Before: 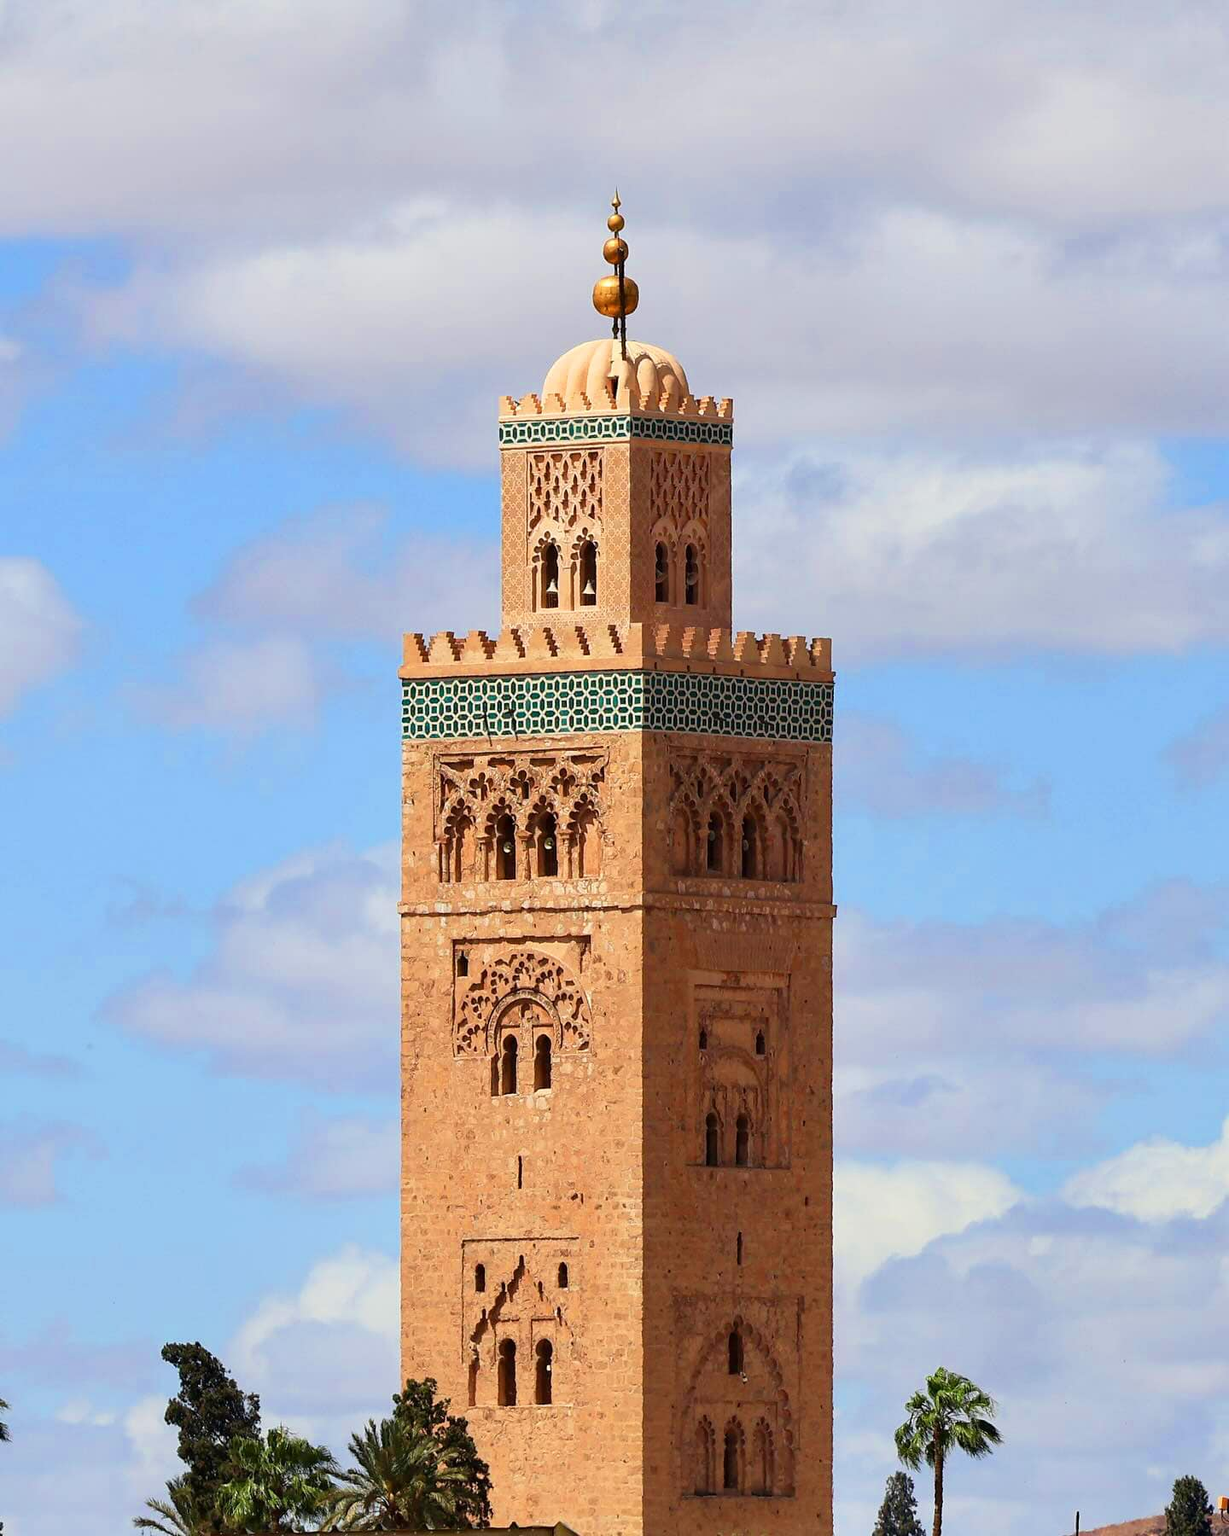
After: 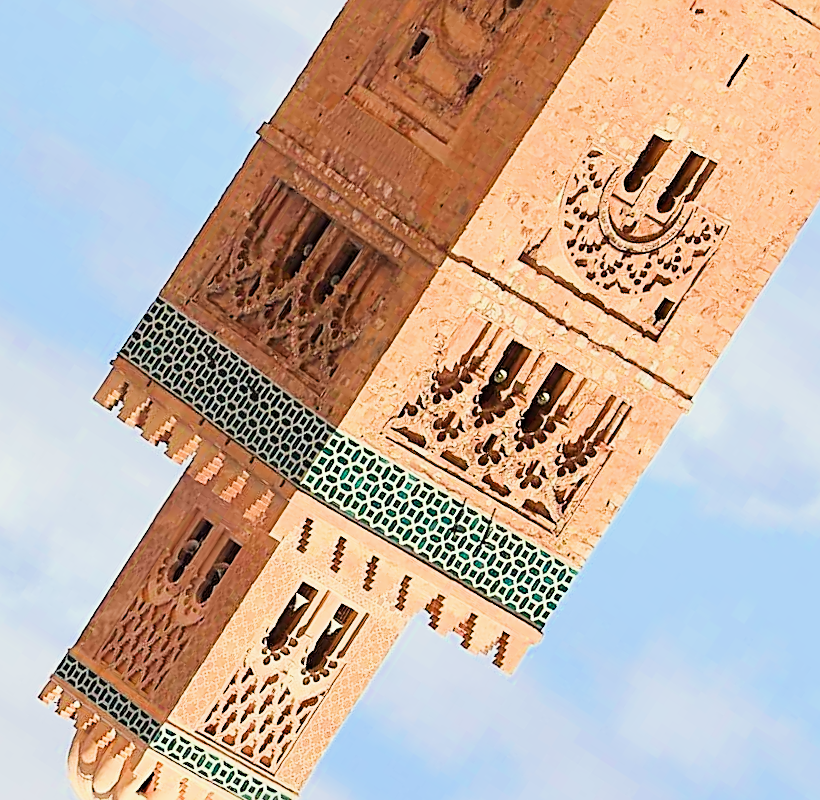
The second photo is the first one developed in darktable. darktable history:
filmic rgb: middle gray luminance 28.73%, black relative exposure -10.25 EV, white relative exposure 5.49 EV, target black luminance 0%, hardness 3.94, latitude 1.59%, contrast 1.128, highlights saturation mix 5.8%, shadows ↔ highlights balance 15.85%, contrast in shadows safe
sharpen: radius 2.828, amount 0.719
crop and rotate: angle 147.23°, left 9.164%, top 15.563%, right 4.383%, bottom 16.973%
exposure: black level correction 0, exposure 1.372 EV, compensate highlight preservation false
color correction: highlights a* -2.66, highlights b* 2.43
contrast equalizer: y [[0.5, 0.486, 0.447, 0.446, 0.489, 0.5], [0.5 ×6], [0.5 ×6], [0 ×6], [0 ×6]]
